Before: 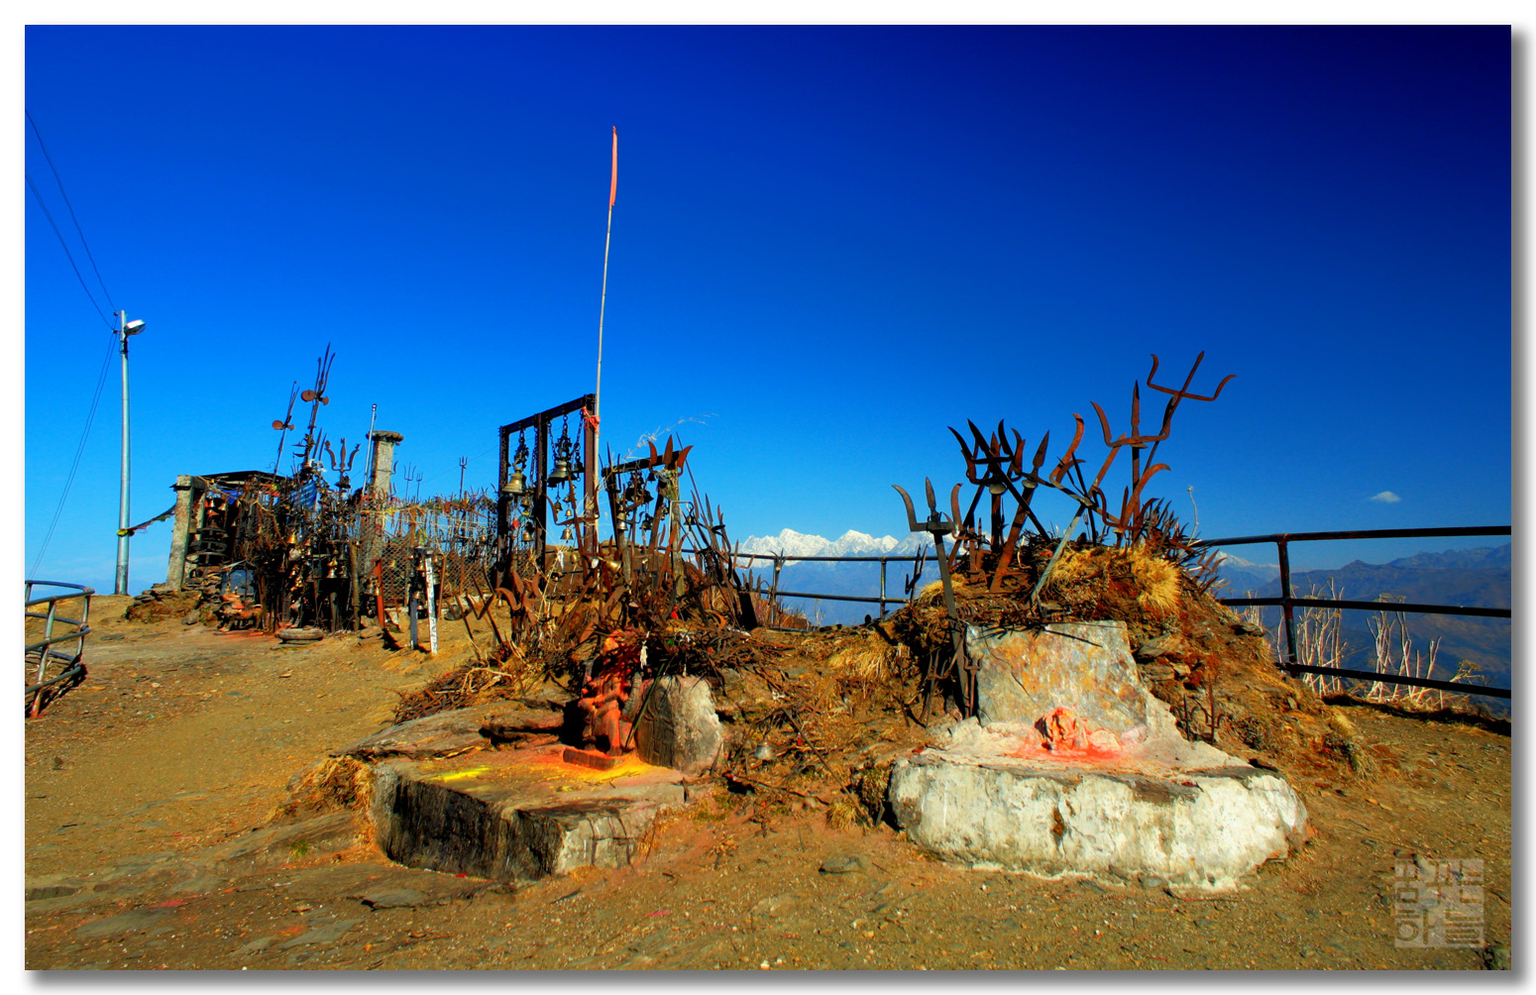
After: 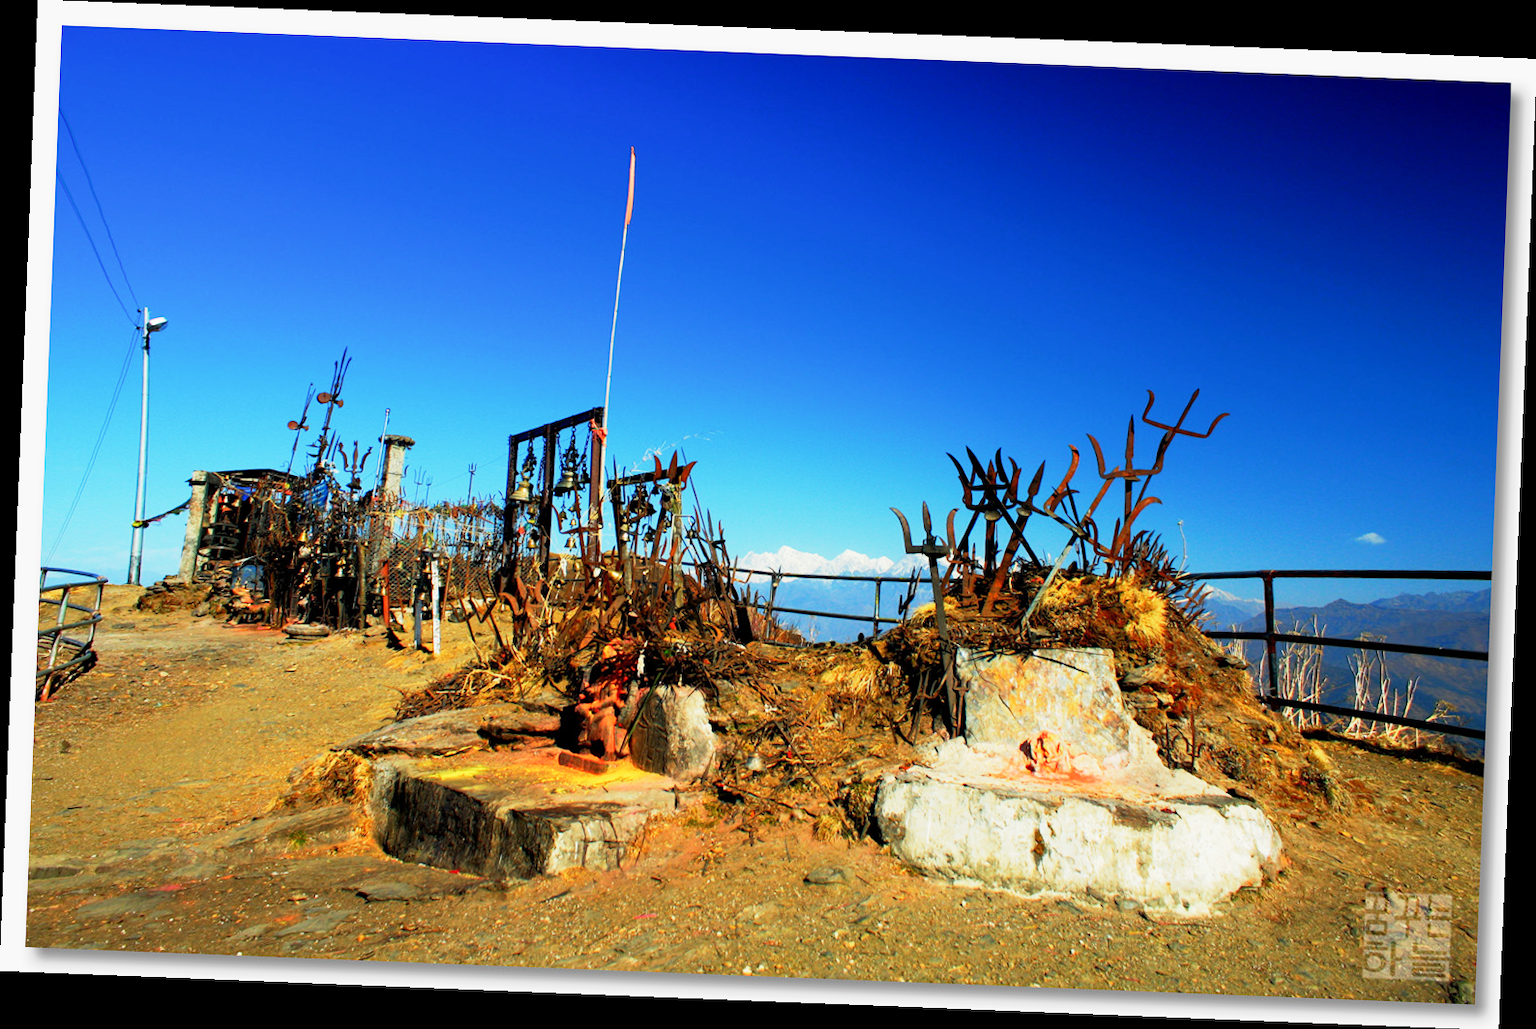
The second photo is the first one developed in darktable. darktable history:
tone equalizer: -8 EV -0.417 EV, -7 EV -0.389 EV, -6 EV -0.333 EV, -5 EV -0.222 EV, -3 EV 0.222 EV, -2 EV 0.333 EV, -1 EV 0.389 EV, +0 EV 0.417 EV, edges refinement/feathering 500, mask exposure compensation -1.57 EV, preserve details no
base curve: curves: ch0 [(0, 0) (0.088, 0.125) (0.176, 0.251) (0.354, 0.501) (0.613, 0.749) (1, 0.877)], preserve colors none
rotate and perspective: rotation 2.27°, automatic cropping off
